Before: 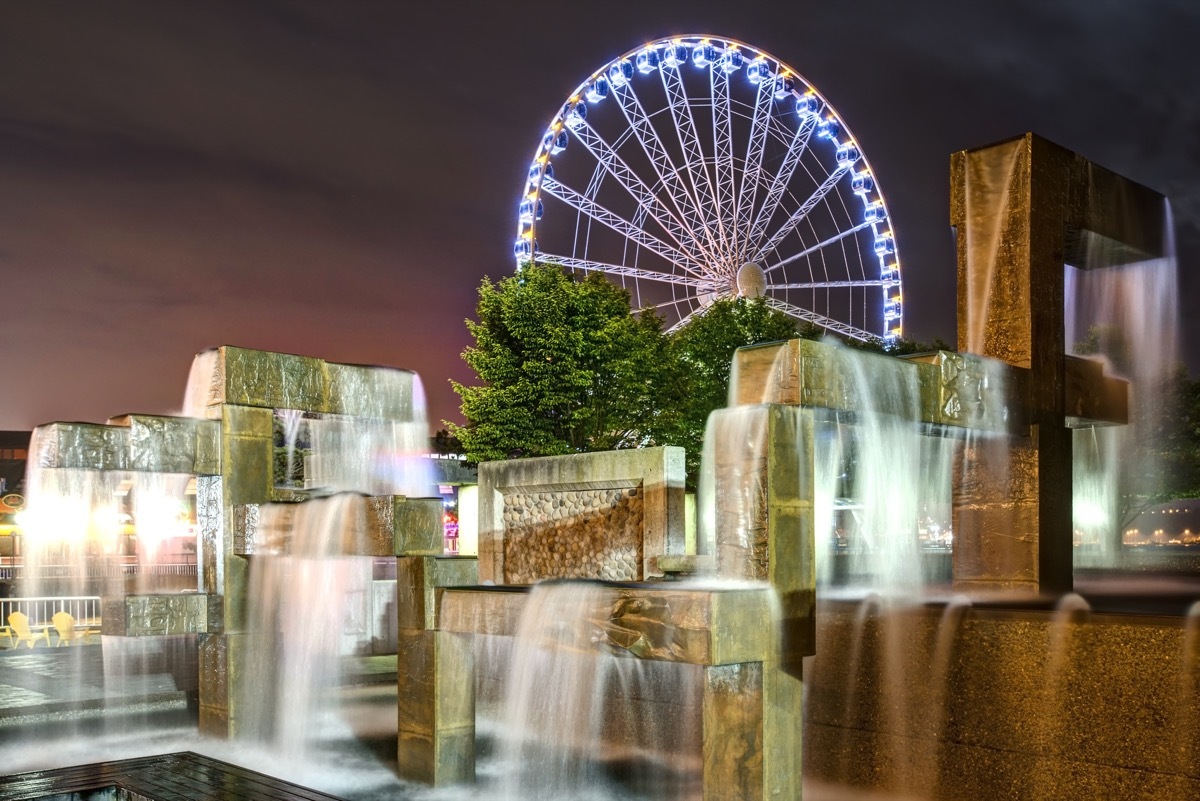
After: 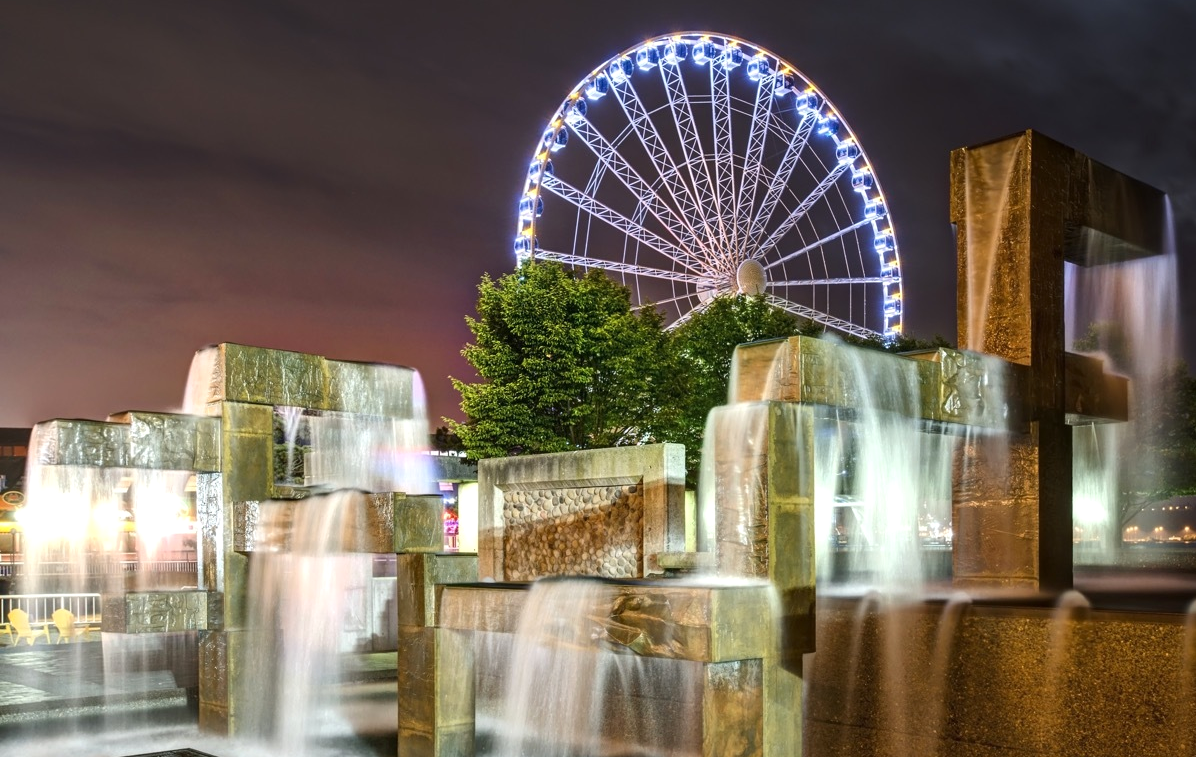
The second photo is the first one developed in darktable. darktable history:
exposure: exposure 0.124 EV, compensate highlight preservation false
crop: top 0.384%, right 0.255%, bottom 5.07%
